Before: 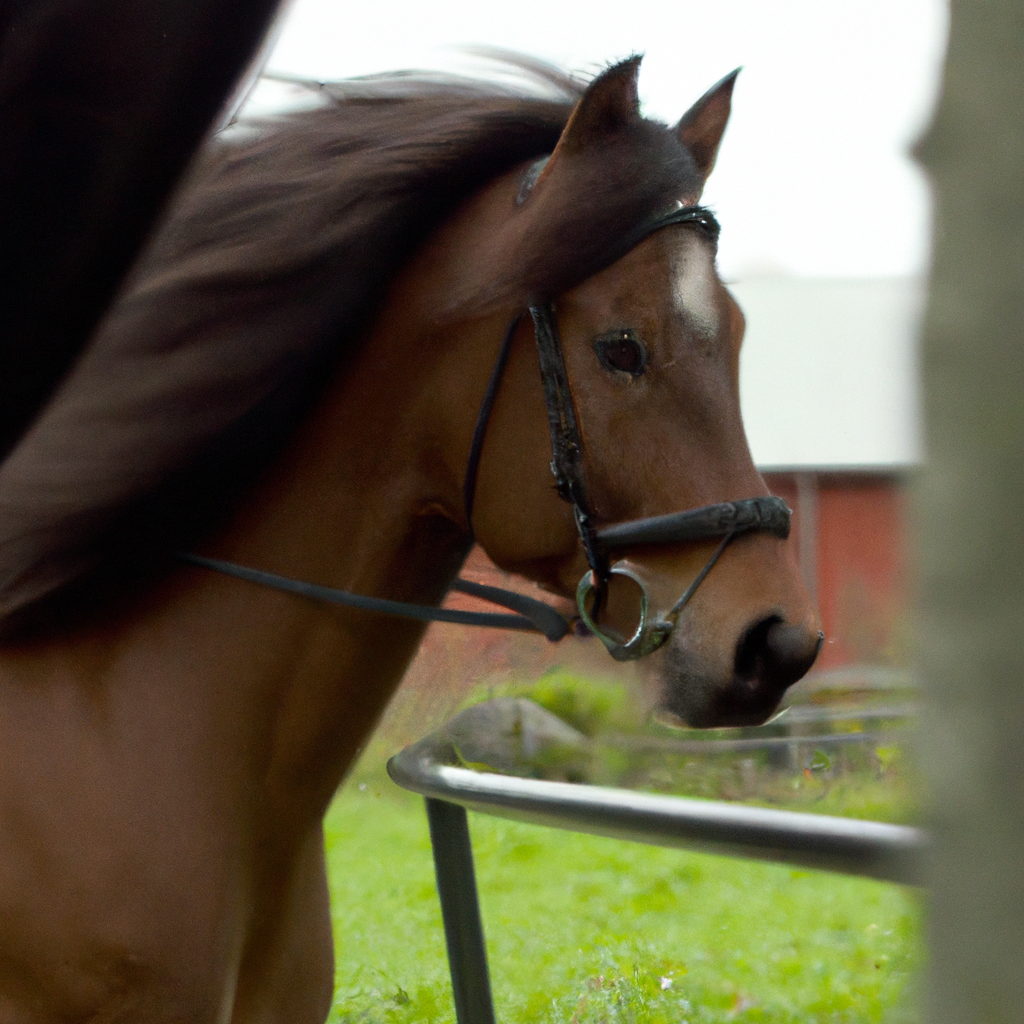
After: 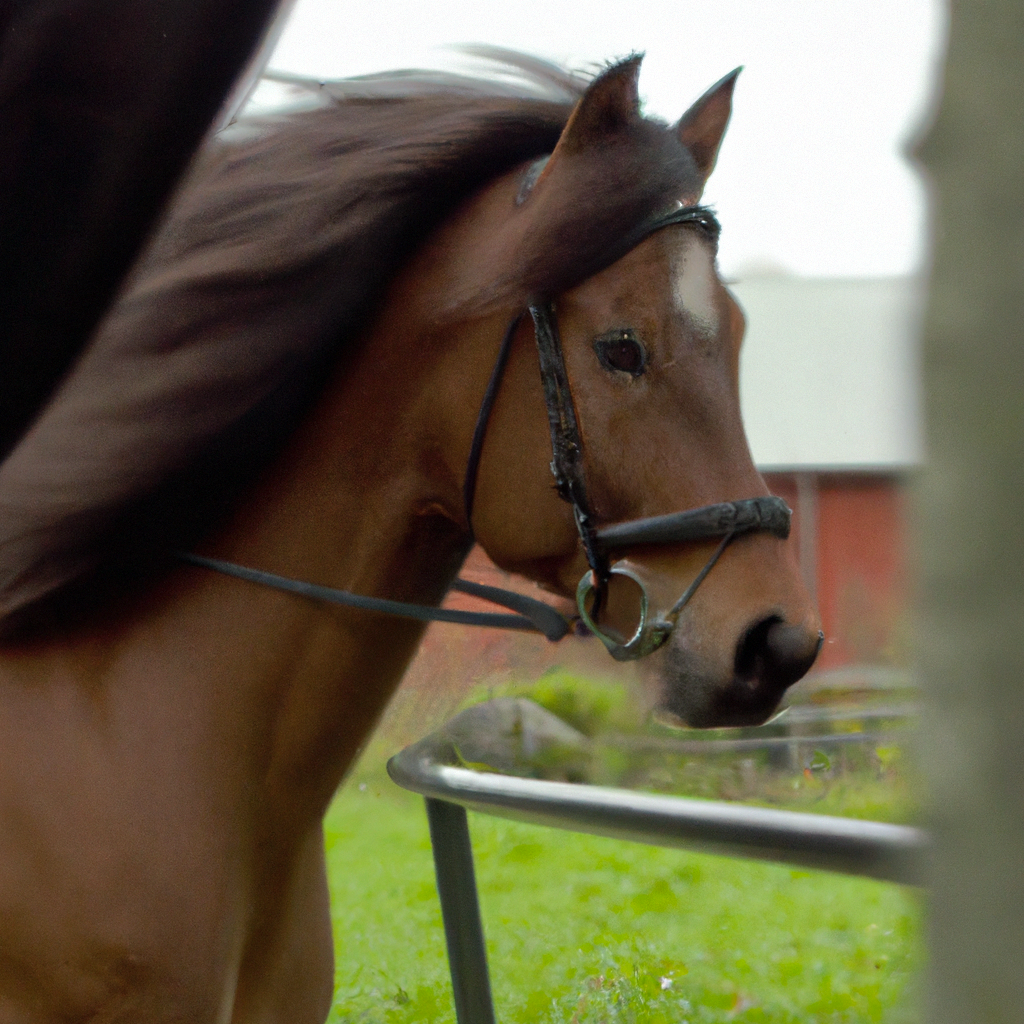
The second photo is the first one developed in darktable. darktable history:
shadows and highlights: shadows 40.24, highlights -59.87
